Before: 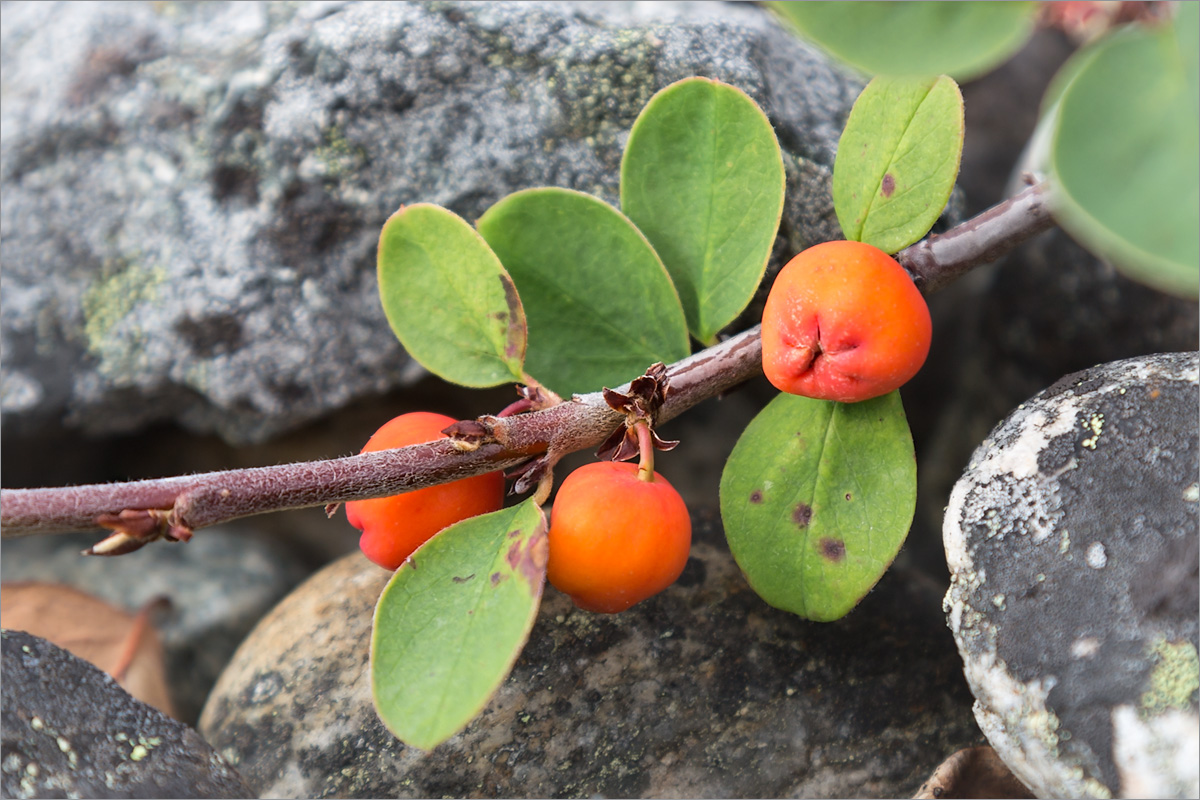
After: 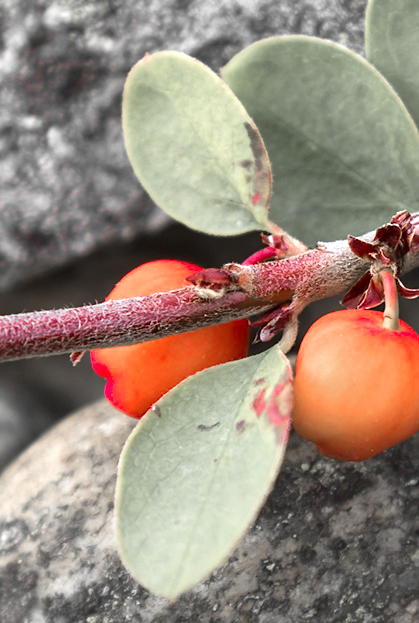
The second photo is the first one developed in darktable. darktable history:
color zones: curves: ch1 [(0, 0.831) (0.08, 0.771) (0.157, 0.268) (0.241, 0.207) (0.562, -0.005) (0.714, -0.013) (0.876, 0.01) (1, 0.831)]
crop and rotate: left 21.3%, top 19.044%, right 43.721%, bottom 2.999%
exposure: exposure 0.454 EV, compensate highlight preservation false
